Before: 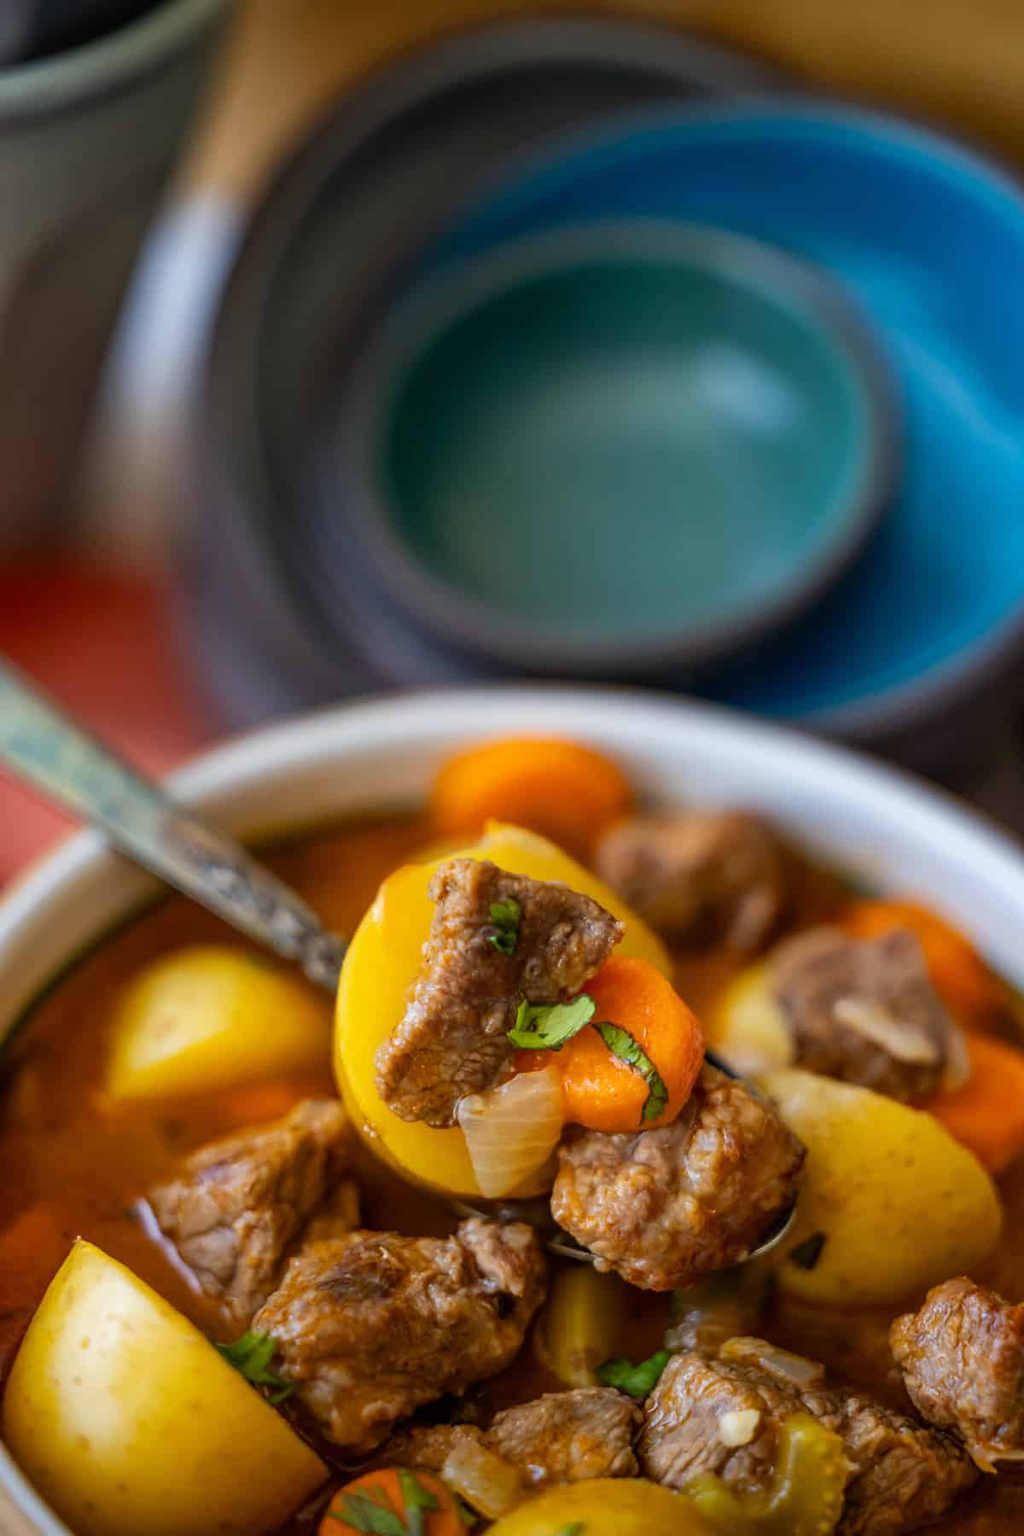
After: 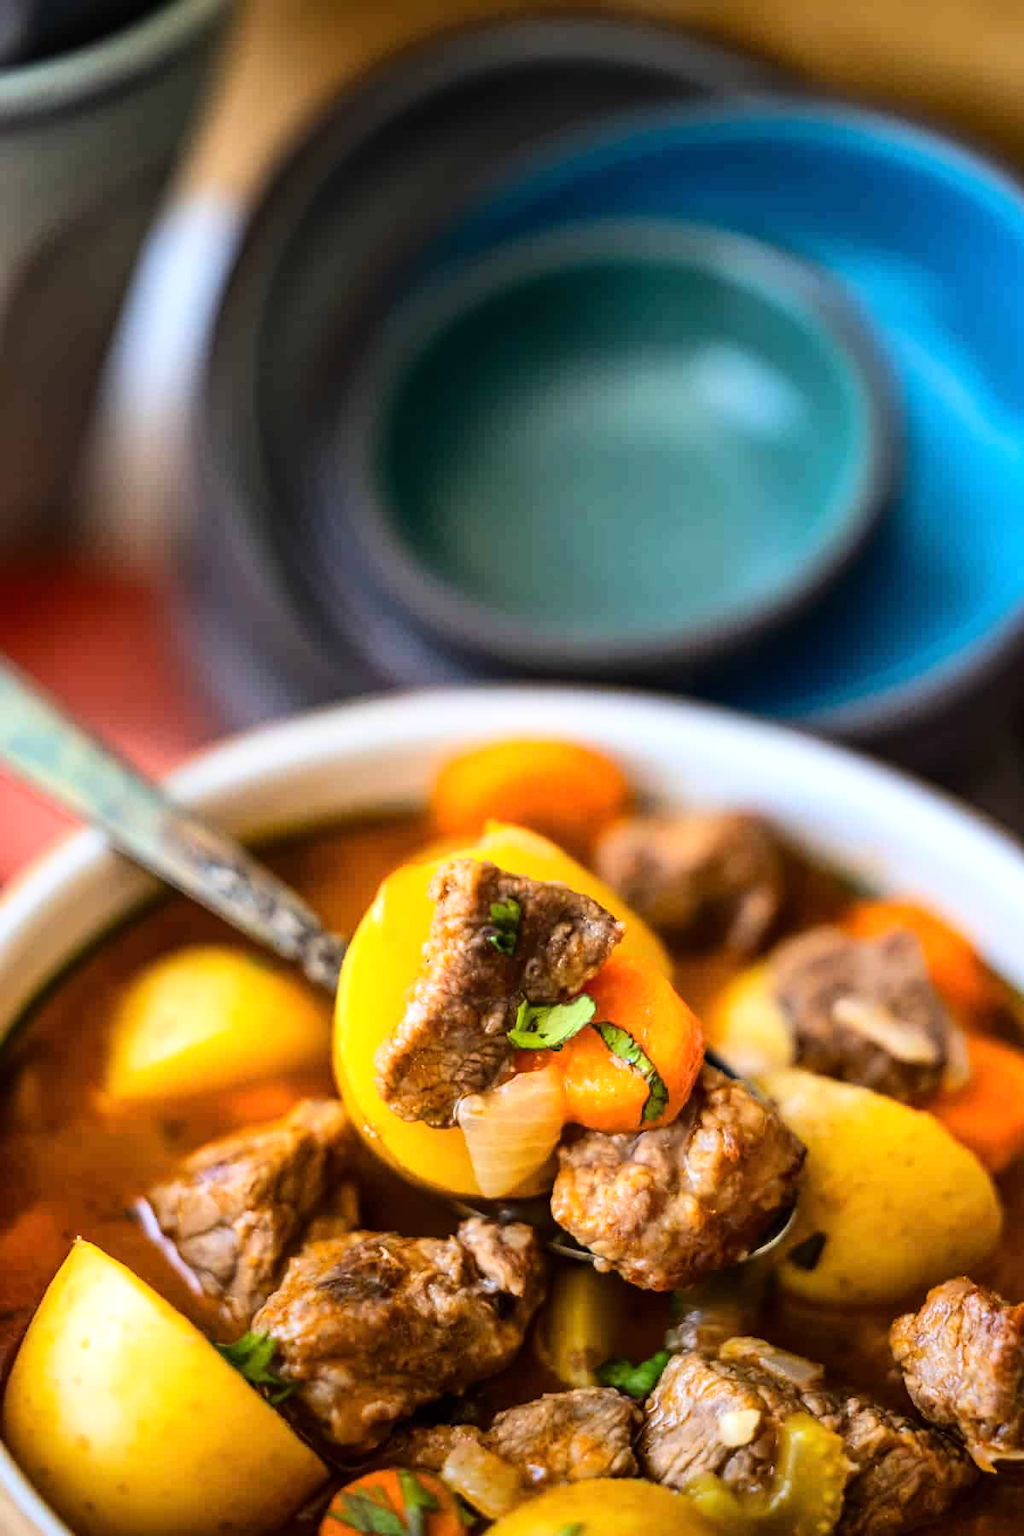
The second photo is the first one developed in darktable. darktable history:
tone equalizer: -8 EV -0.445 EV, -7 EV -0.37 EV, -6 EV -0.364 EV, -5 EV -0.208 EV, -3 EV 0.235 EV, -2 EV 0.309 EV, -1 EV 0.397 EV, +0 EV 0.441 EV, smoothing diameter 24.93%, edges refinement/feathering 12.3, preserve details guided filter
base curve: curves: ch0 [(0, 0) (0.032, 0.025) (0.121, 0.166) (0.206, 0.329) (0.605, 0.79) (1, 1)]
